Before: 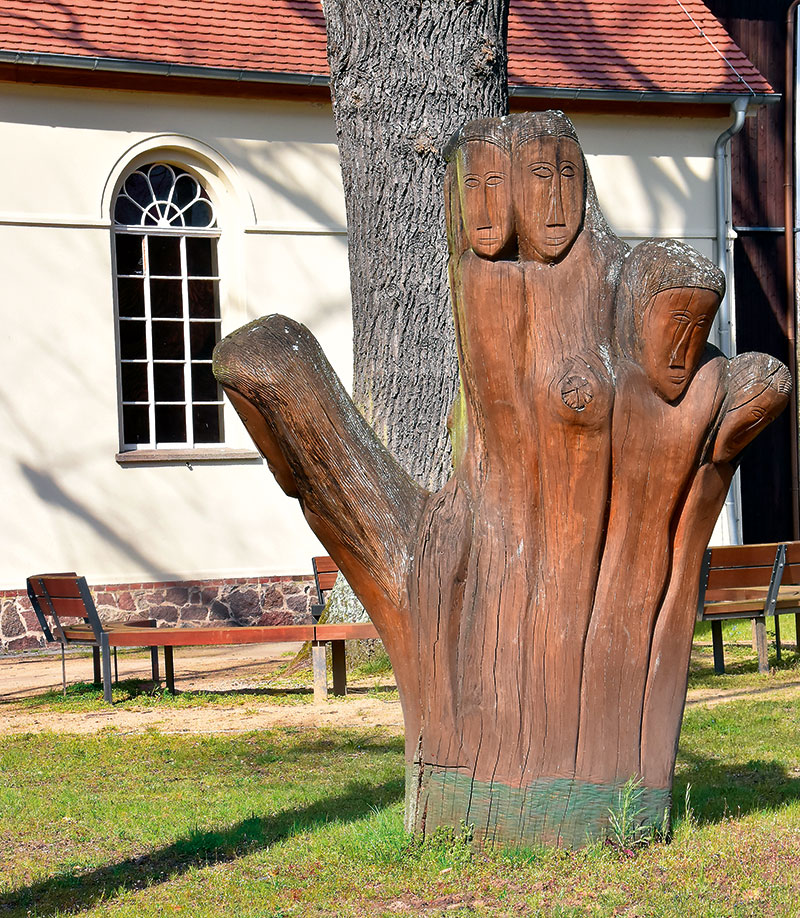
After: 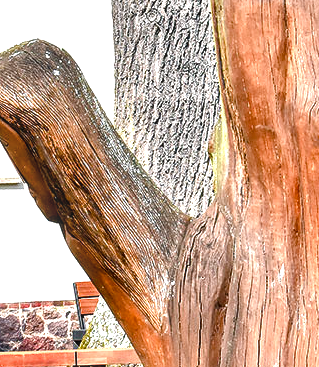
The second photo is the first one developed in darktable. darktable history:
local contrast: detail 130%
exposure: black level correction 0.001, compensate highlight preservation false
color balance rgb: perceptual saturation grading › global saturation 20%, perceptual saturation grading › highlights -50%, perceptual saturation grading › shadows 30%, perceptual brilliance grading › global brilliance 10%, perceptual brilliance grading › shadows 15%
crop: left 30%, top 30%, right 30%, bottom 30%
tone equalizer: -8 EV -0.75 EV, -7 EV -0.7 EV, -6 EV -0.6 EV, -5 EV -0.4 EV, -3 EV 0.4 EV, -2 EV 0.6 EV, -1 EV 0.7 EV, +0 EV 0.75 EV, edges refinement/feathering 500, mask exposure compensation -1.57 EV, preserve details no
